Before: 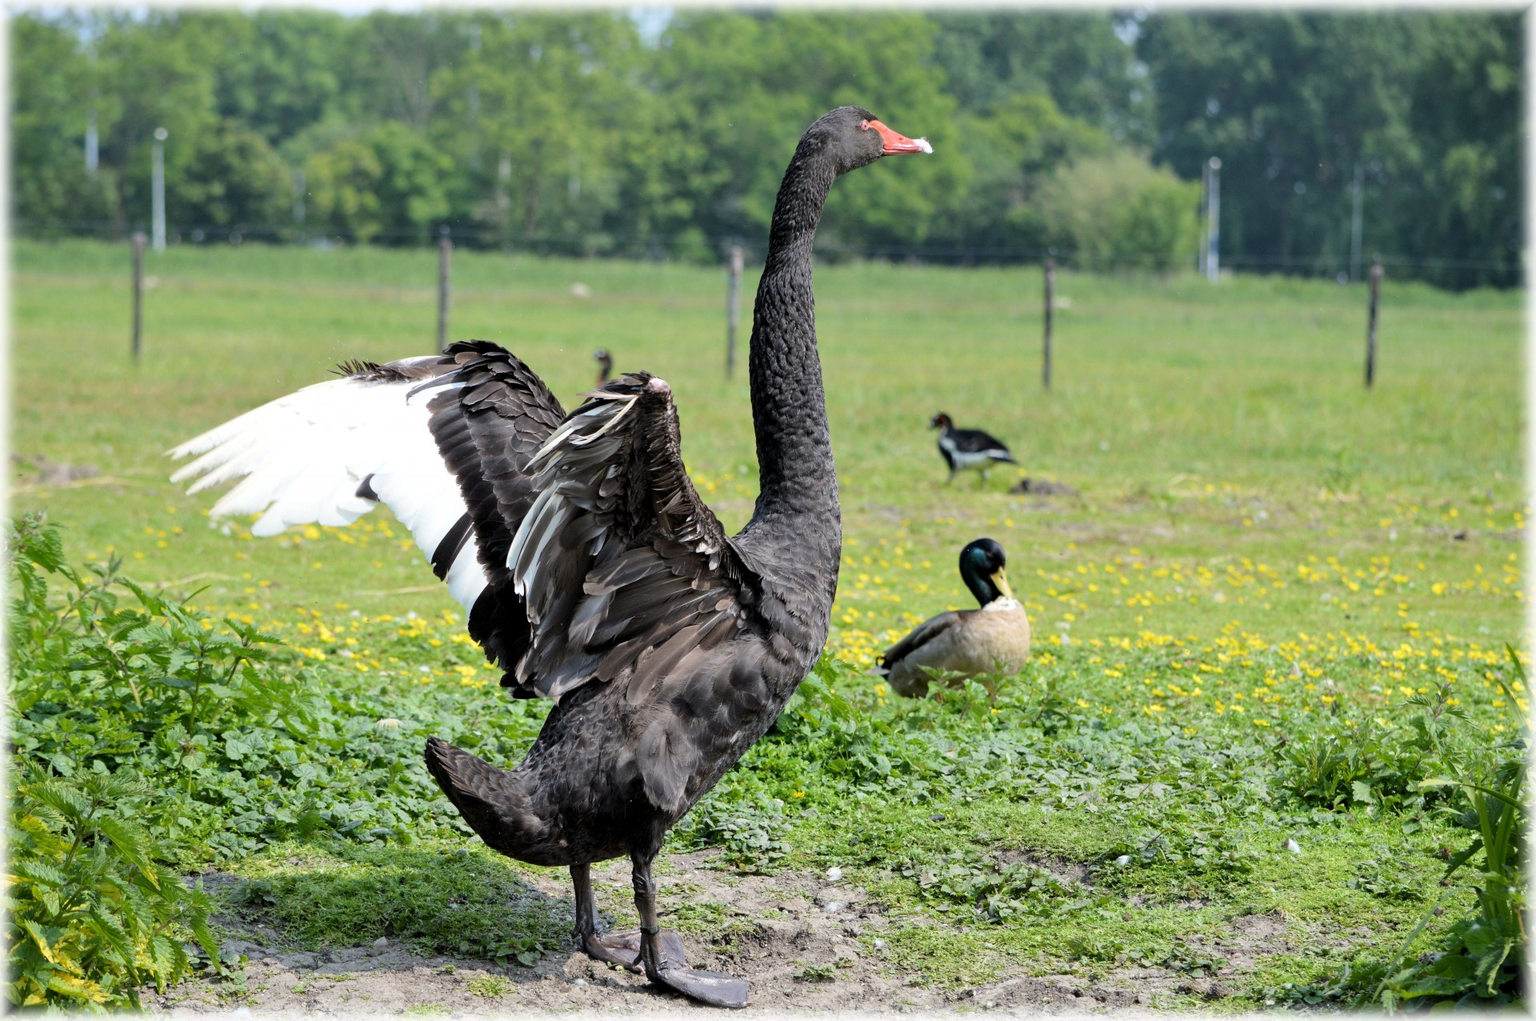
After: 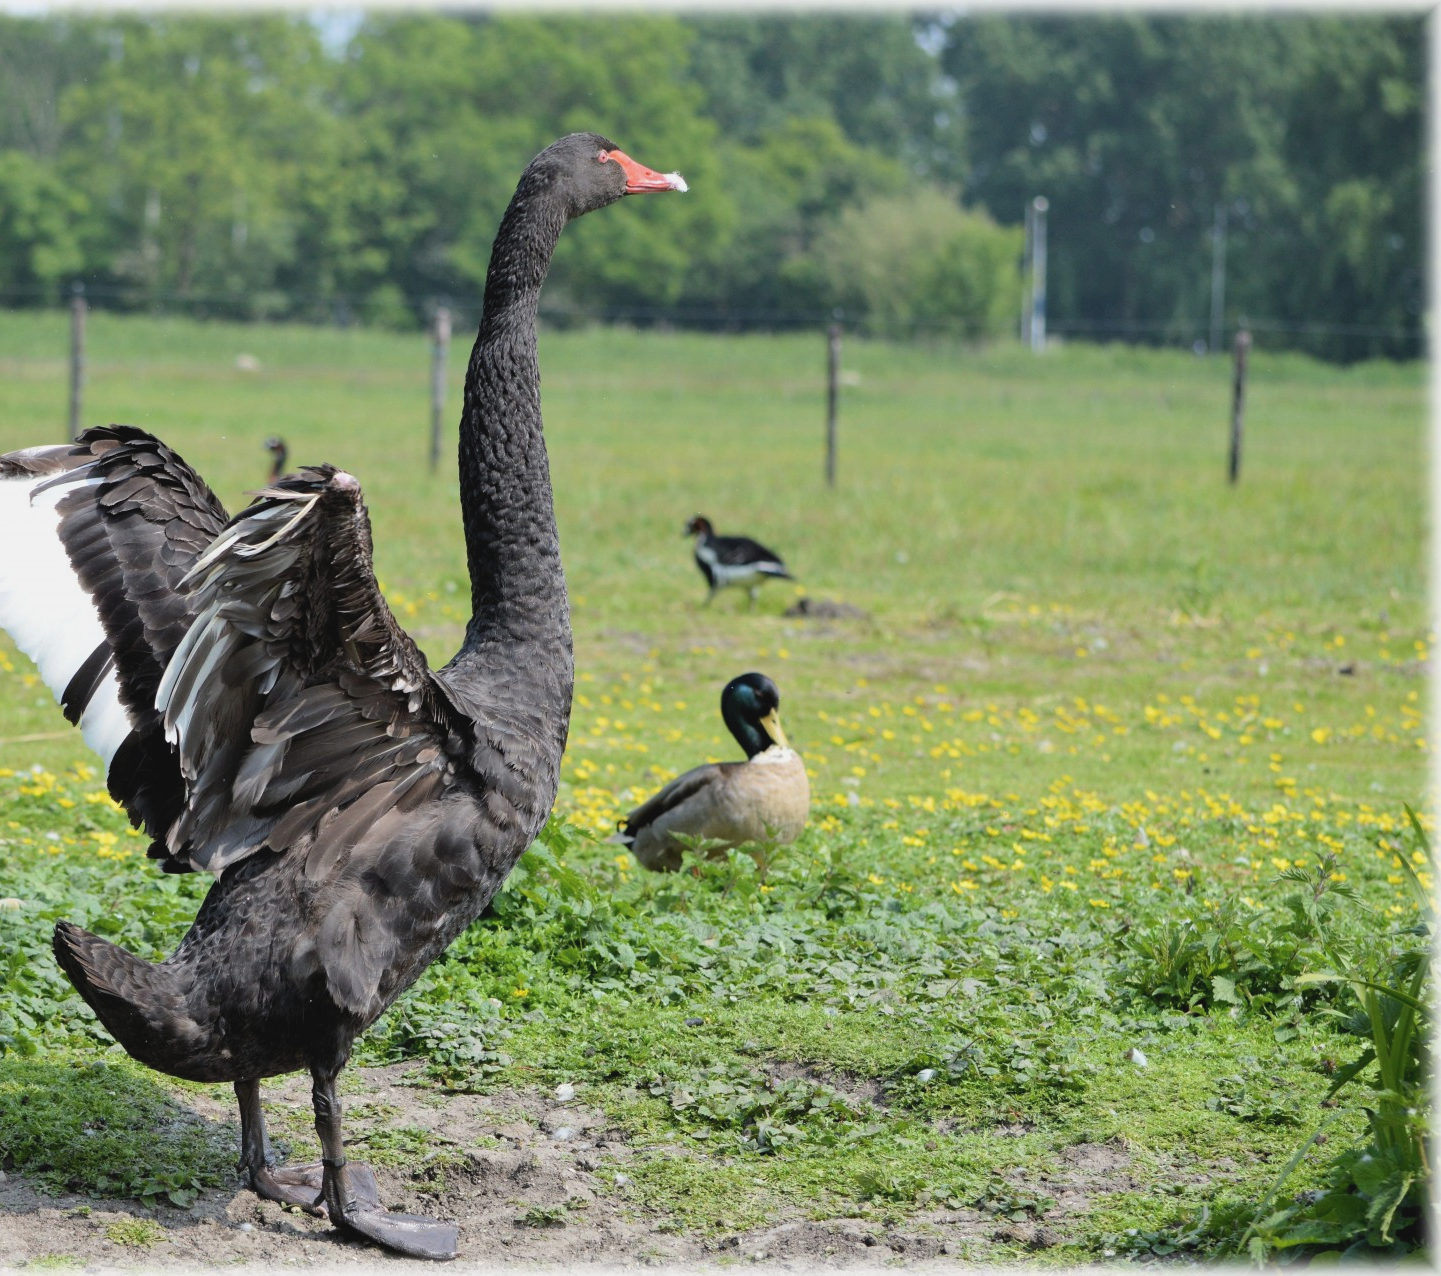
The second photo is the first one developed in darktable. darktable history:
crop and rotate: left 24.905%
contrast brightness saturation: contrast -0.097, saturation -0.086
